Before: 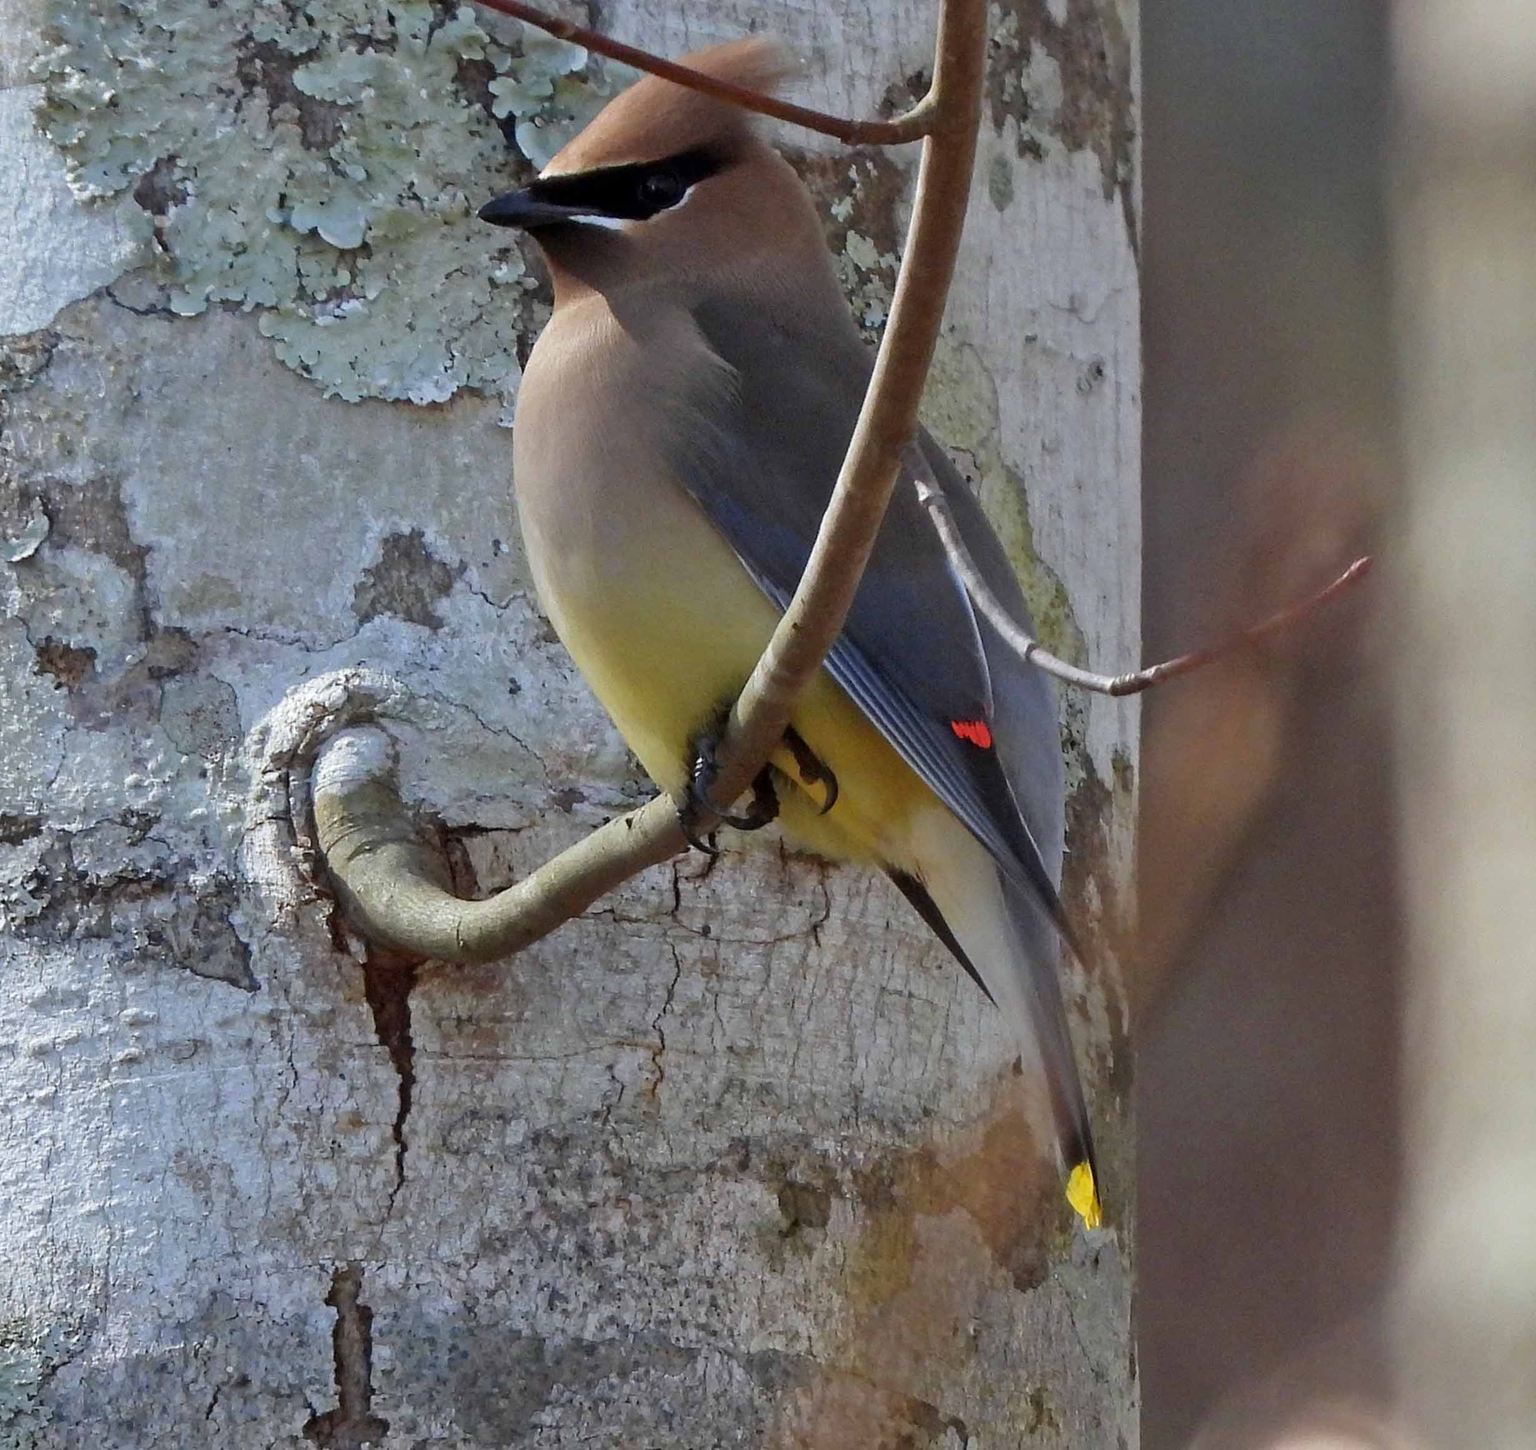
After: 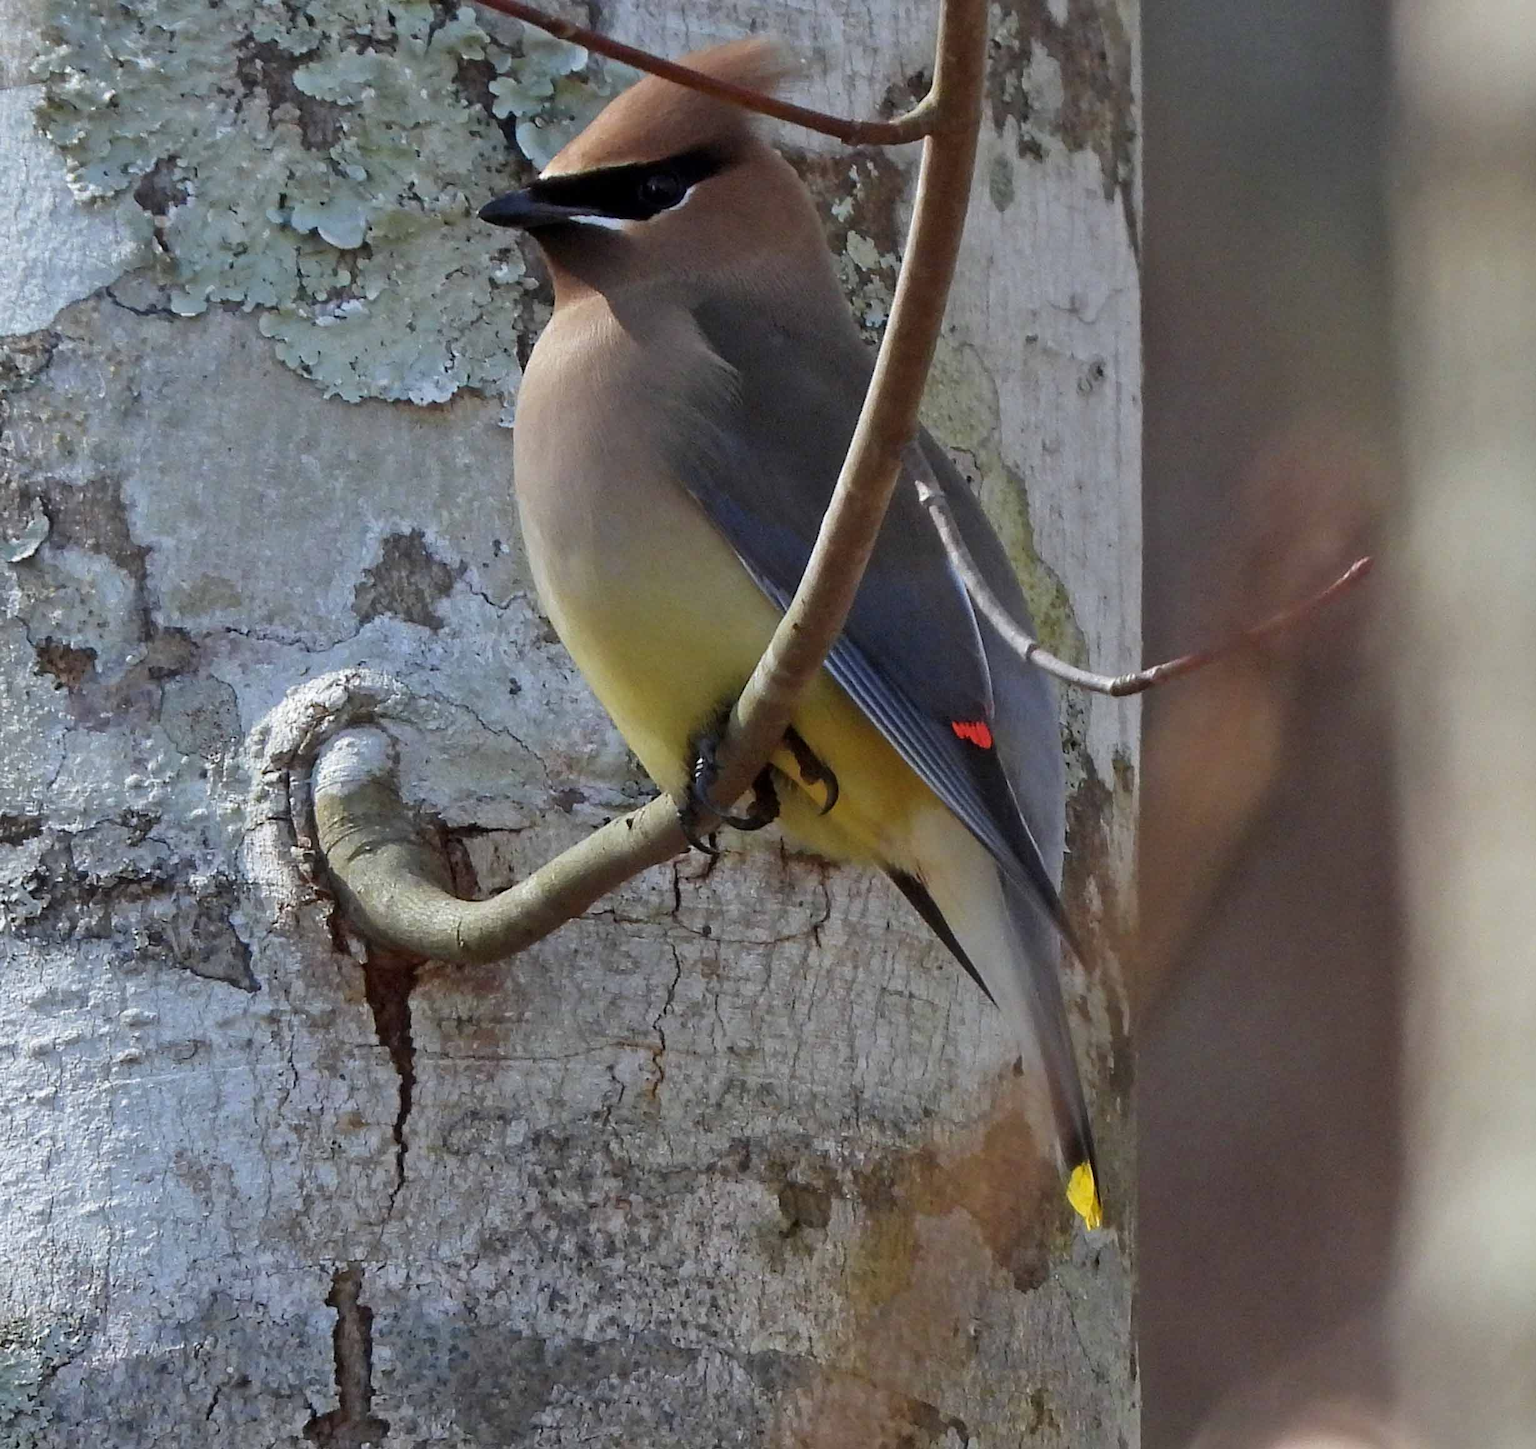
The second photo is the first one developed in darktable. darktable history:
levels: levels [0, 0.51, 1]
